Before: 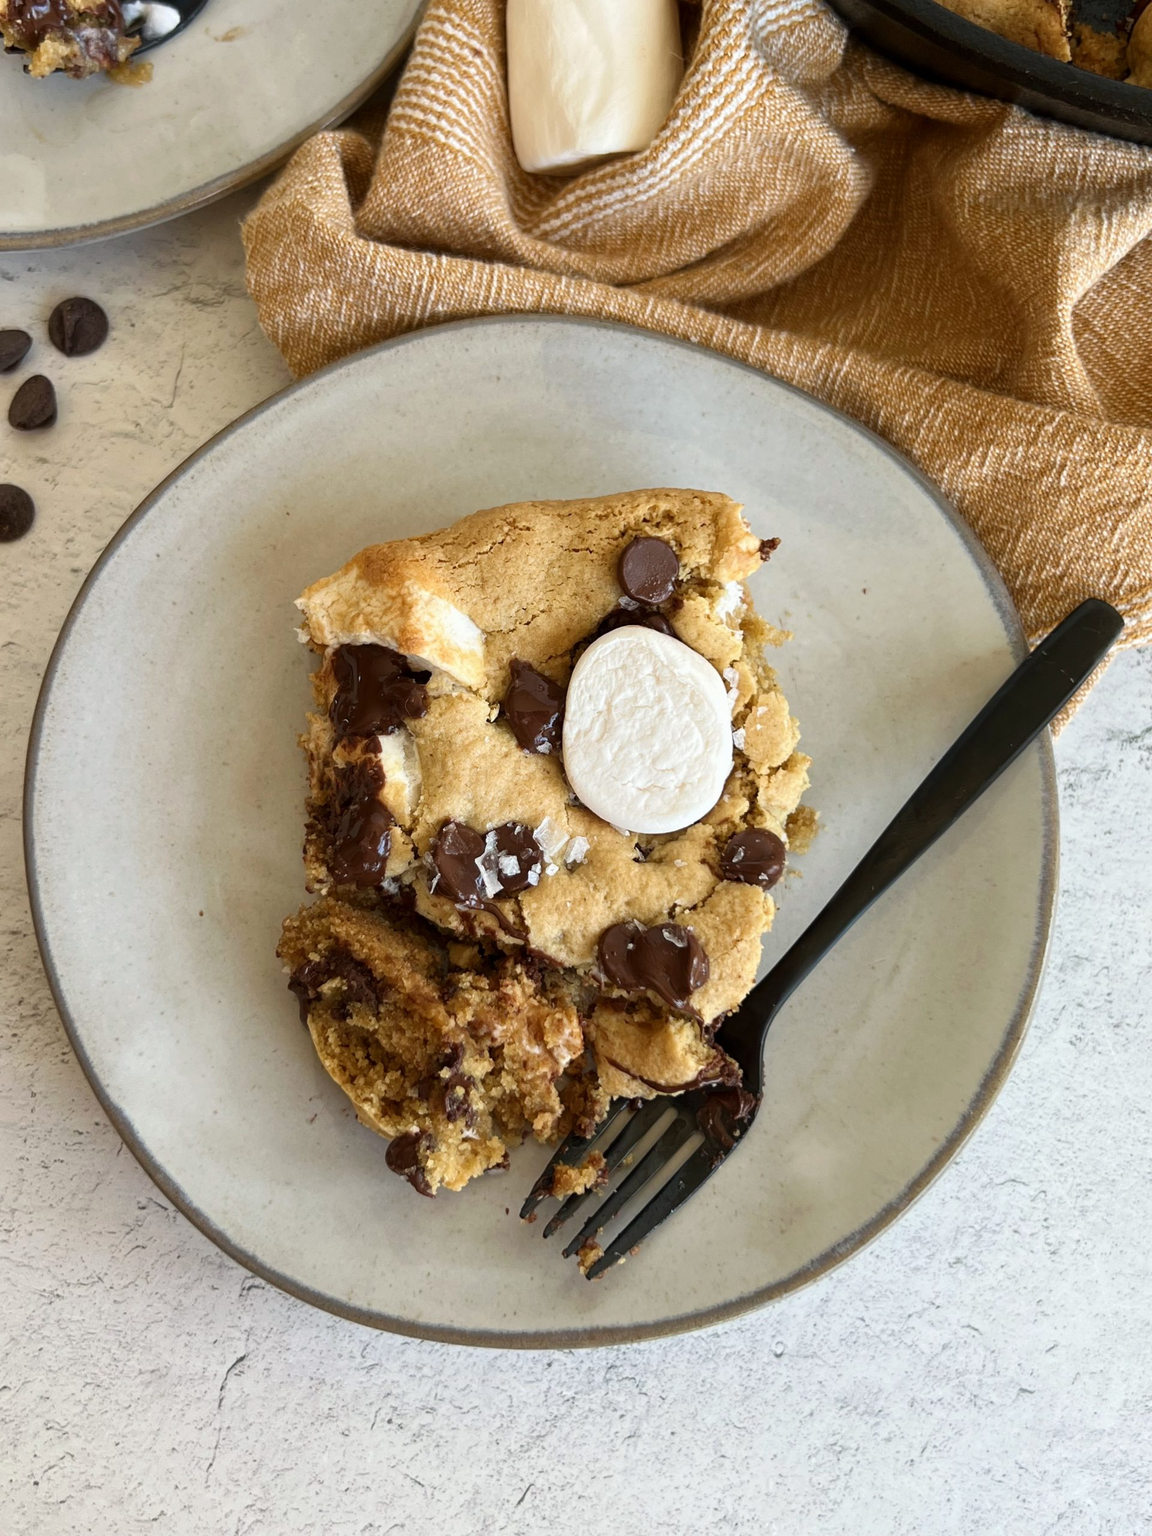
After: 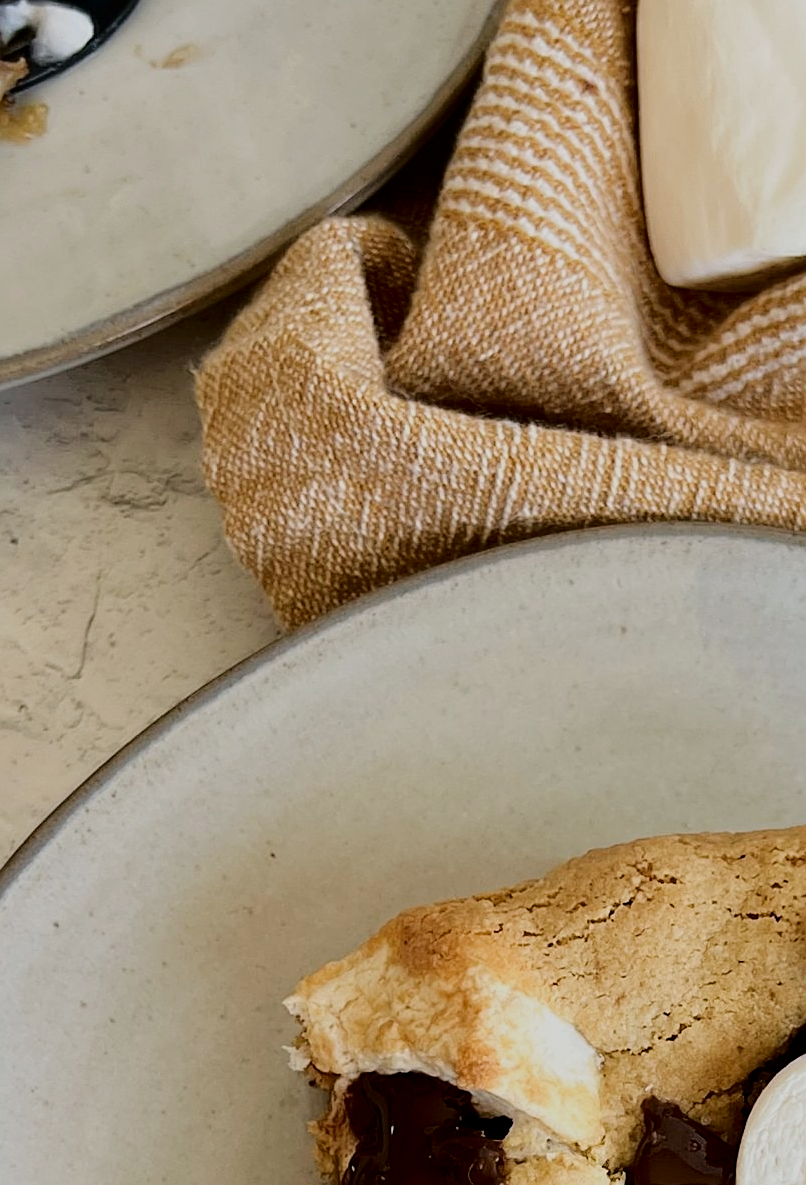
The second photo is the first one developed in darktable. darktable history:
filmic rgb: black relative exposure -7.65 EV, white relative exposure 4.56 EV, hardness 3.61
sharpen: on, module defaults
crop and rotate: left 10.817%, top 0.062%, right 47.194%, bottom 53.626%
fill light: exposure -2 EV, width 8.6
